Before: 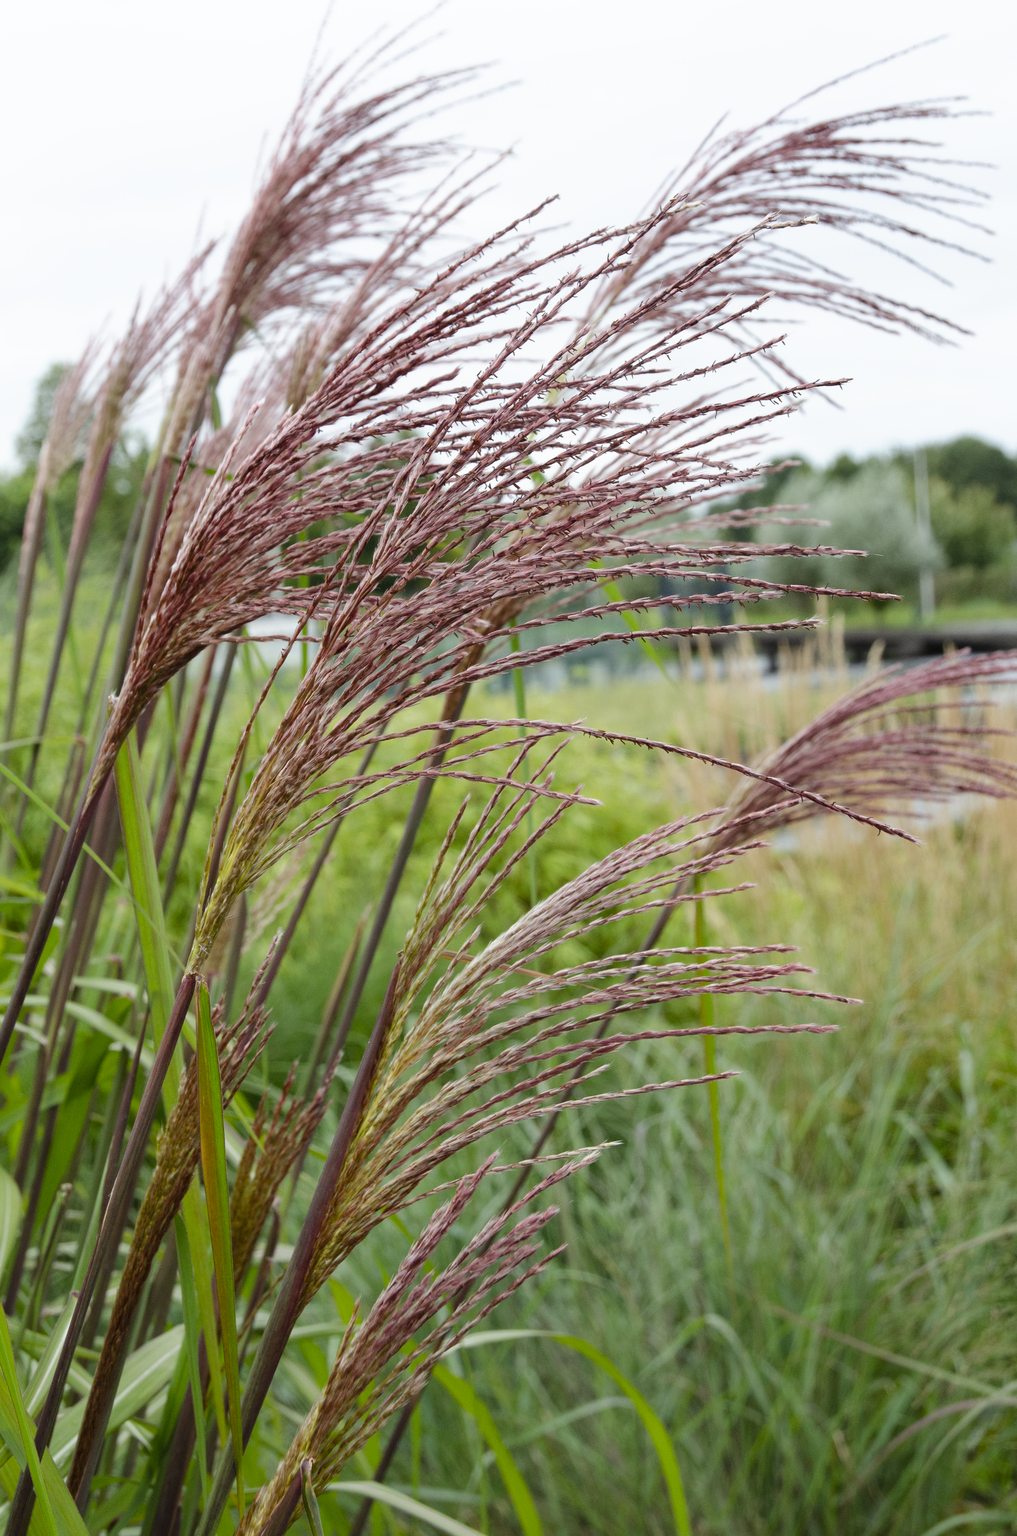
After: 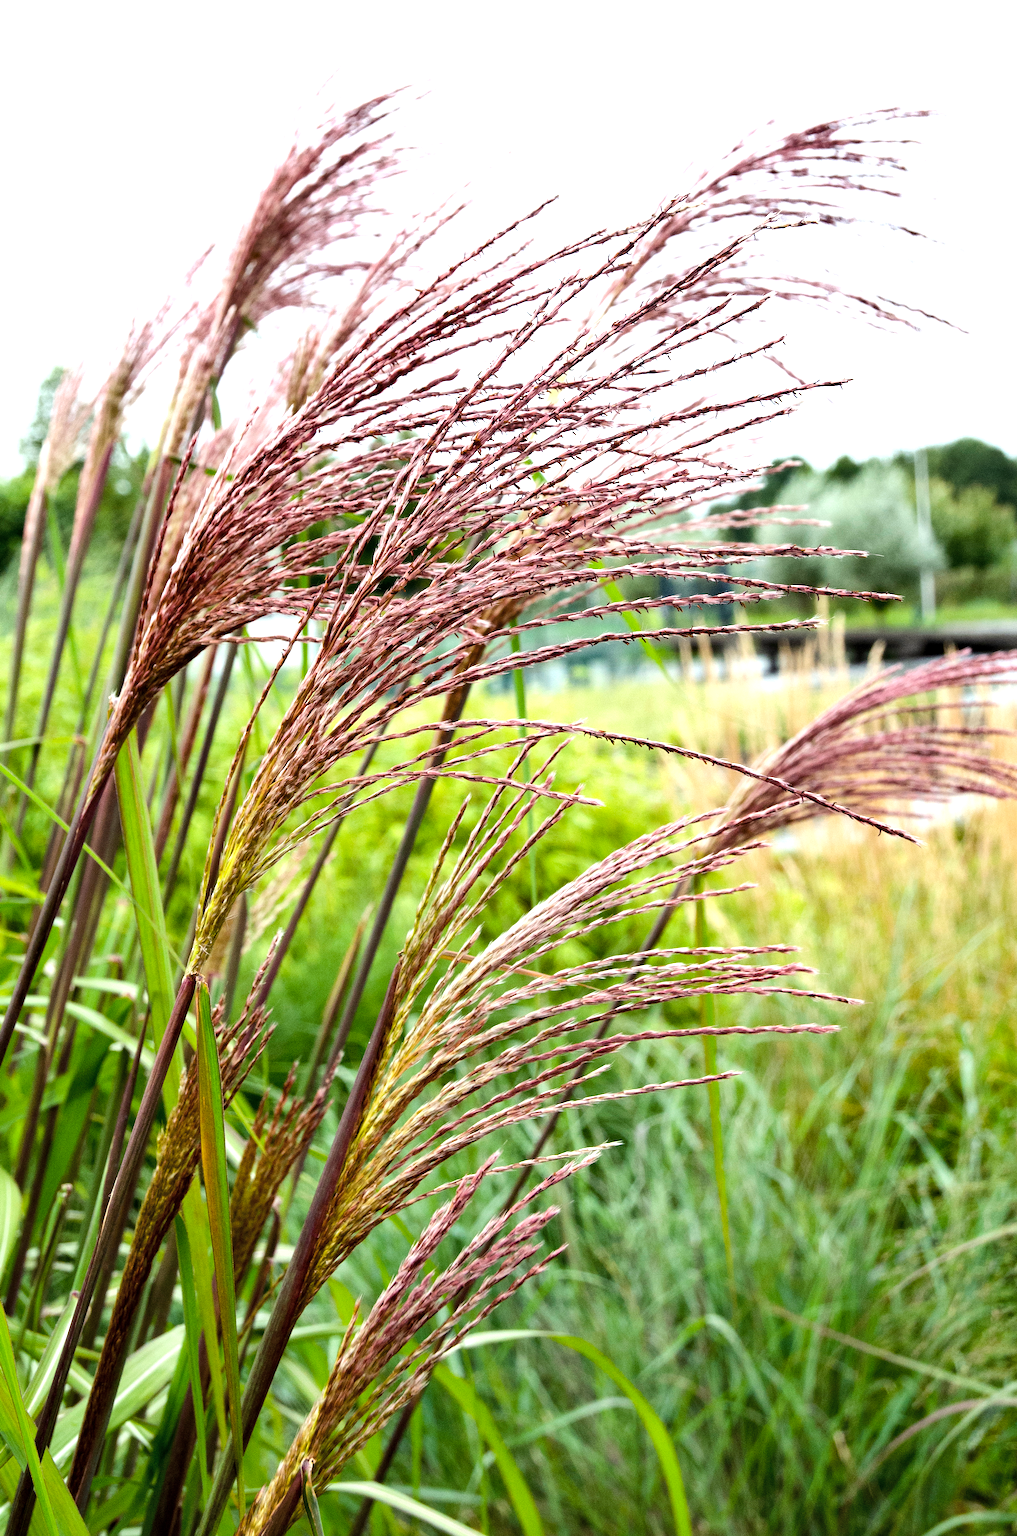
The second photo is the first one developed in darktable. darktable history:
exposure: black level correction 0.005, exposure 0.417 EV, compensate highlight preservation false
color balance rgb: perceptual saturation grading › global saturation 20%, global vibrance 20%
contrast brightness saturation: saturation -0.17
color balance: mode lift, gamma, gain (sRGB), lift [0.97, 1, 1, 1], gamma [1.03, 1, 1, 1]
shadows and highlights: shadows 37.27, highlights -28.18, soften with gaussian
tone equalizer: -8 EV -0.75 EV, -7 EV -0.7 EV, -6 EV -0.6 EV, -5 EV -0.4 EV, -3 EV 0.4 EV, -2 EV 0.6 EV, -1 EV 0.7 EV, +0 EV 0.75 EV, edges refinement/feathering 500, mask exposure compensation -1.57 EV, preserve details no
